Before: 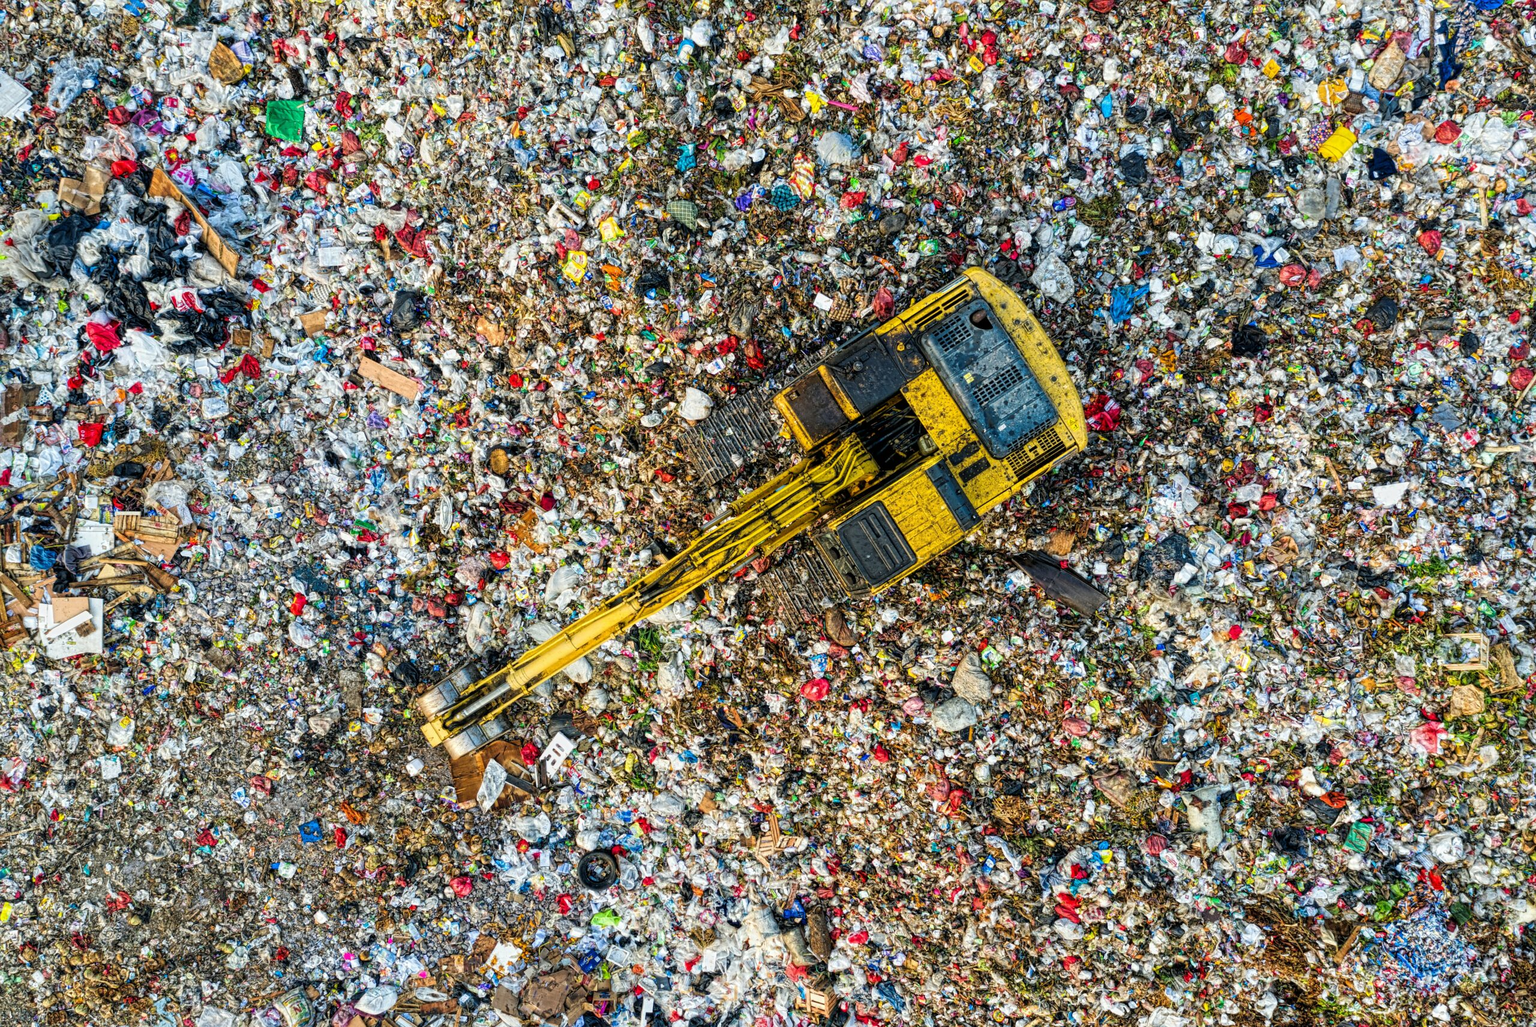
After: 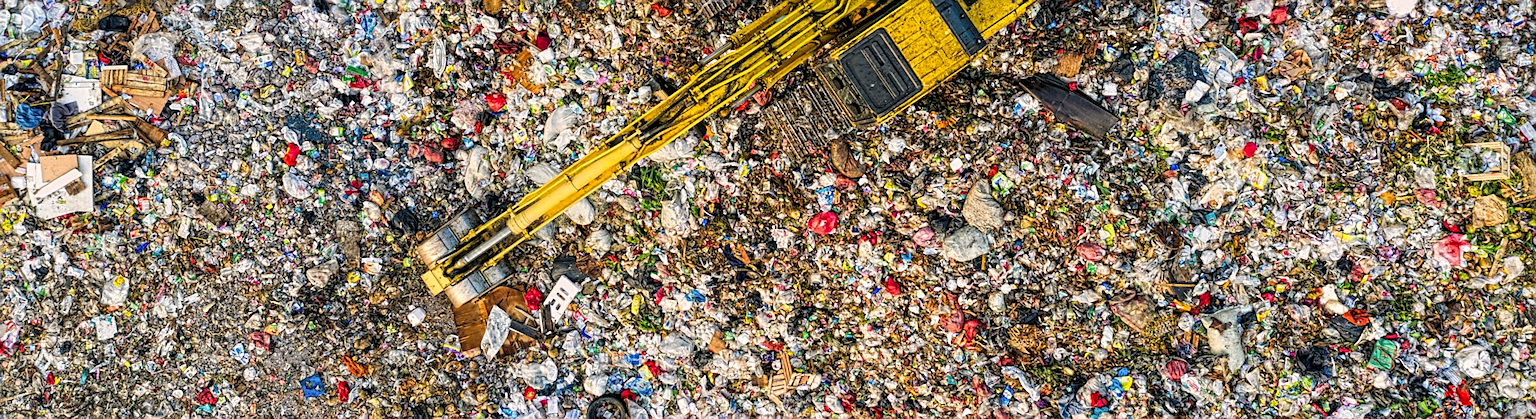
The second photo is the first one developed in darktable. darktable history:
white balance: emerald 1
crop: top 45.551%, bottom 12.262%
rotate and perspective: rotation -2°, crop left 0.022, crop right 0.978, crop top 0.049, crop bottom 0.951
vignetting: fall-off start 100%, brightness -0.406, saturation -0.3, width/height ratio 1.324, dithering 8-bit output, unbound false
color correction: highlights a* 5.81, highlights b* 4.84
sharpen: on, module defaults
